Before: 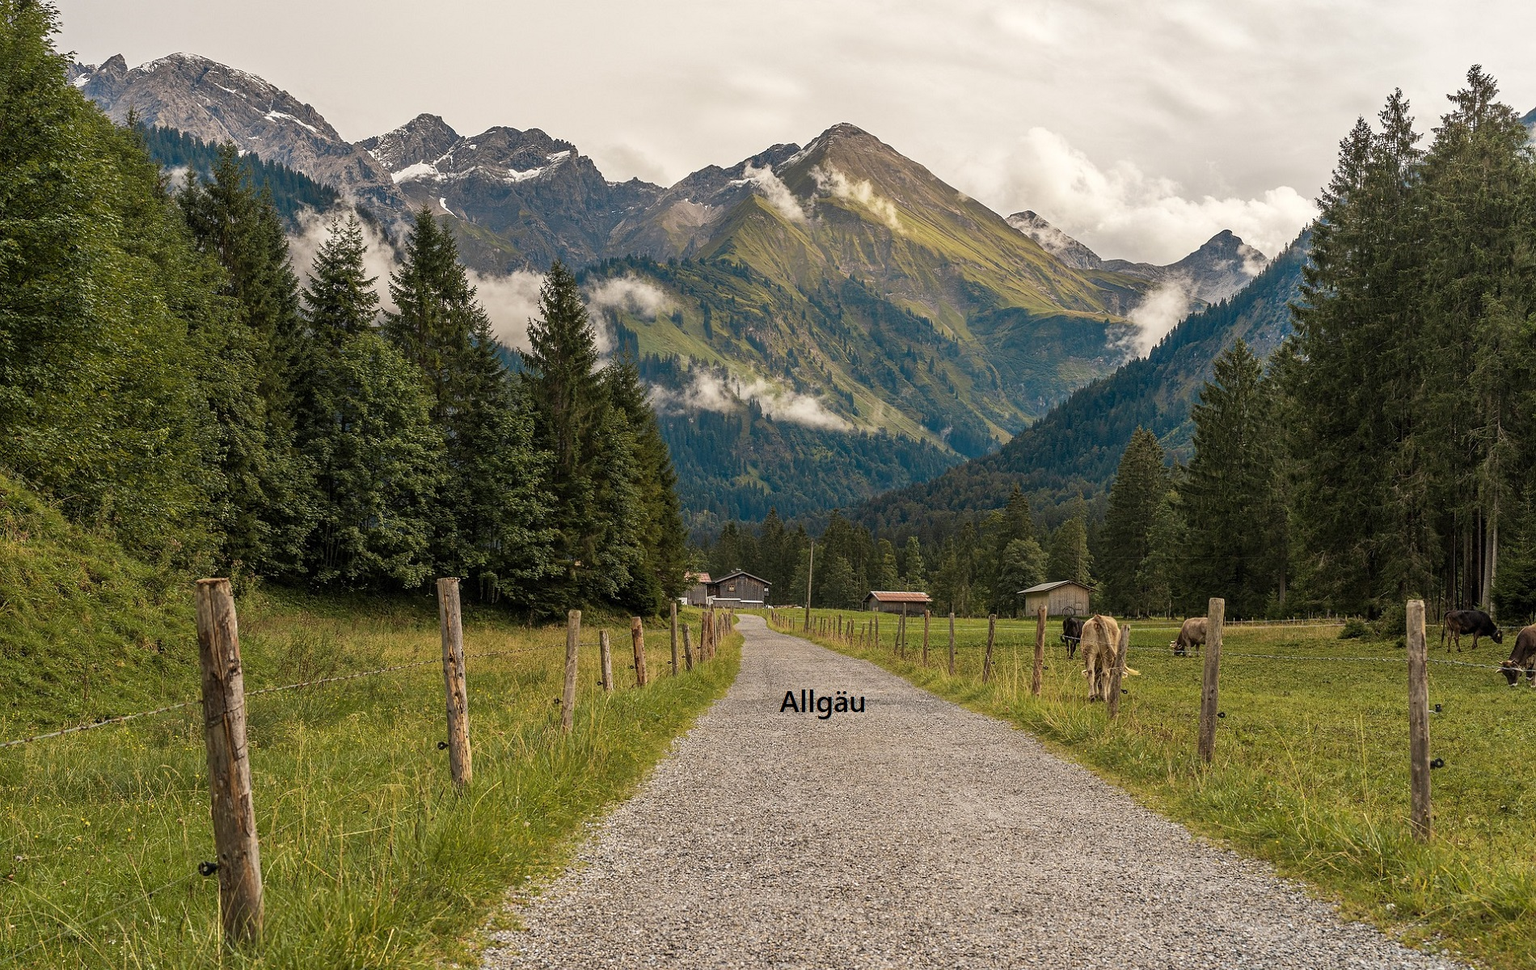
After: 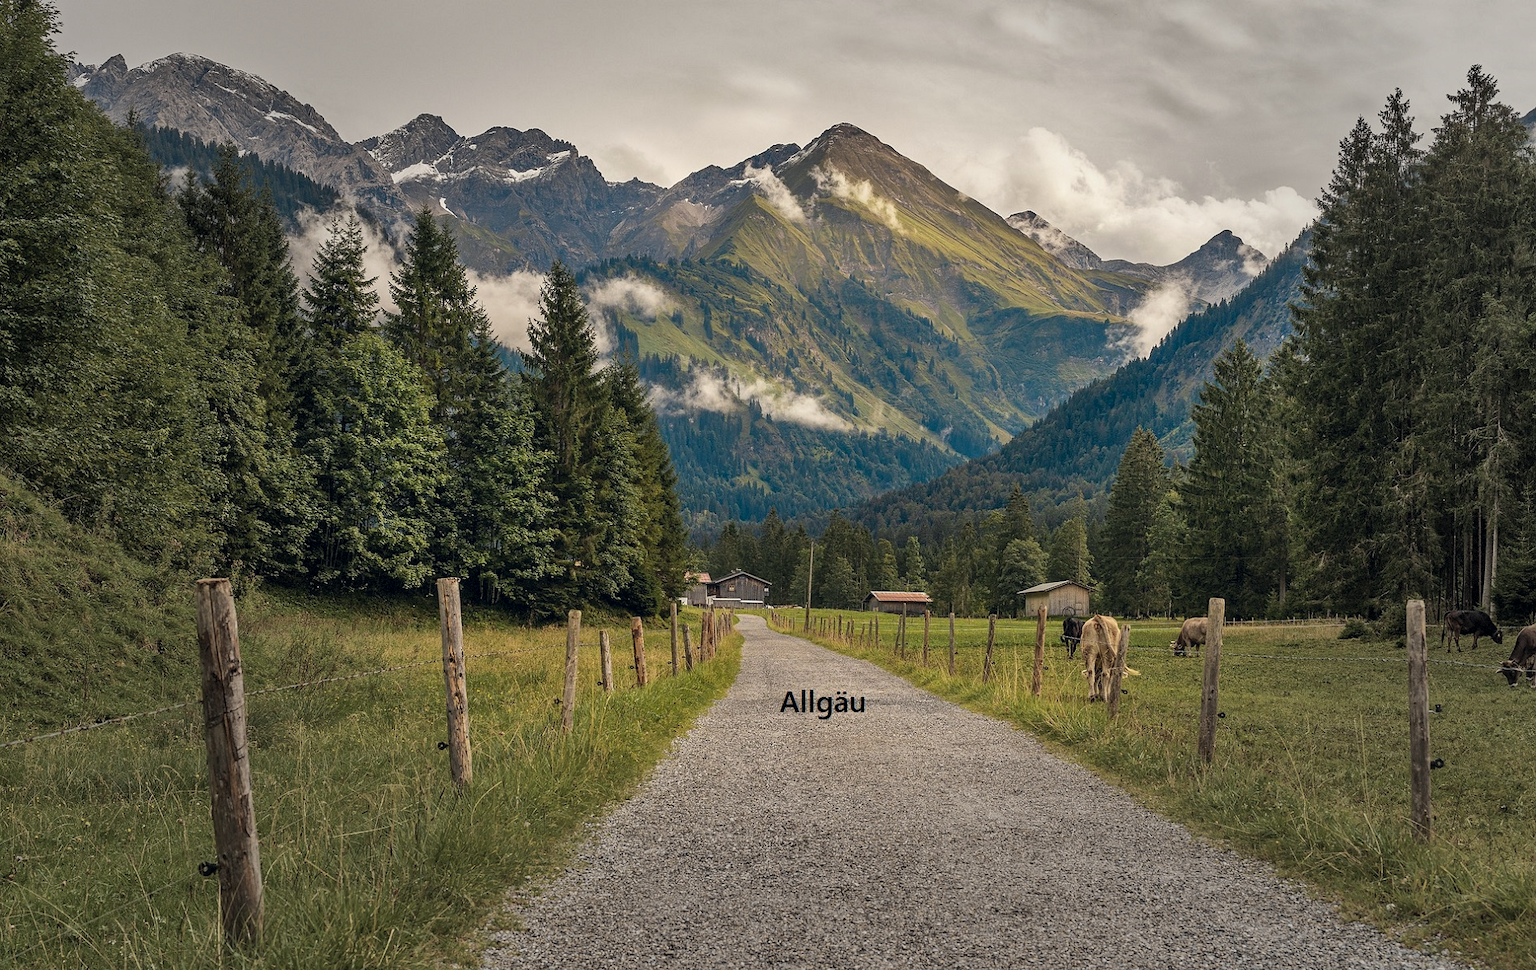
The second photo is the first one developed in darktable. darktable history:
base curve: preserve colors none
shadows and highlights: soften with gaussian
vignetting: fall-off start 48.21%, brightness -0.398, saturation -0.311, center (0.039, -0.092), automatic ratio true, width/height ratio 1.293, dithering 8-bit output
color correction: highlights a* 0.503, highlights b* 2.69, shadows a* -1.02, shadows b* -4.71
